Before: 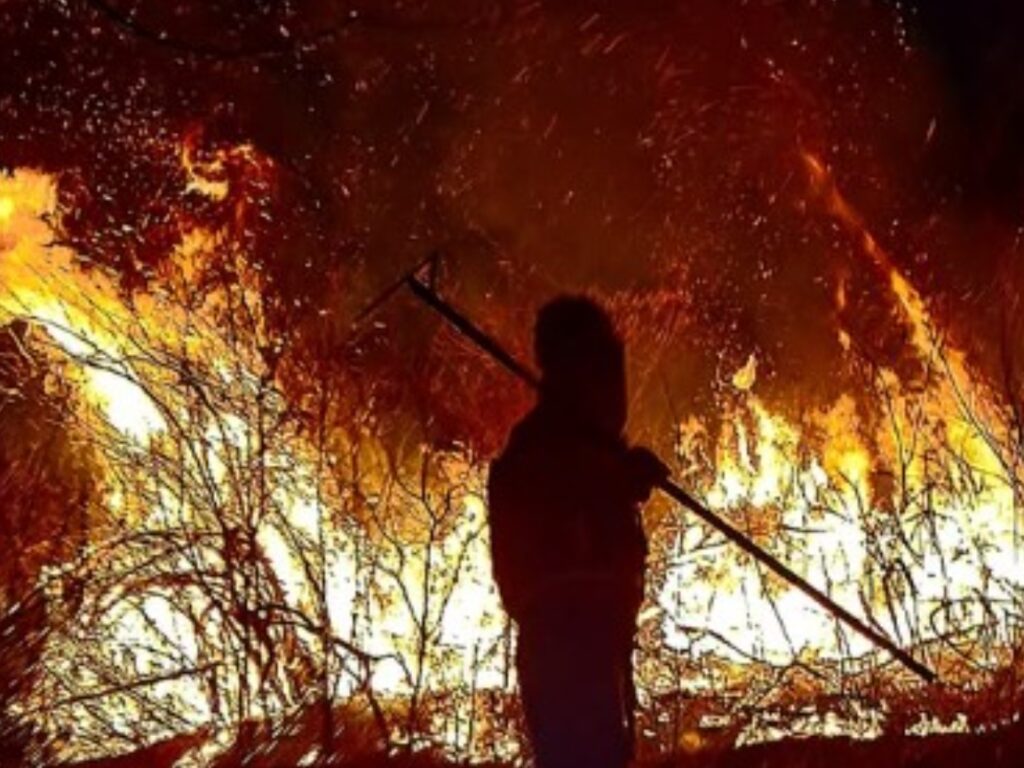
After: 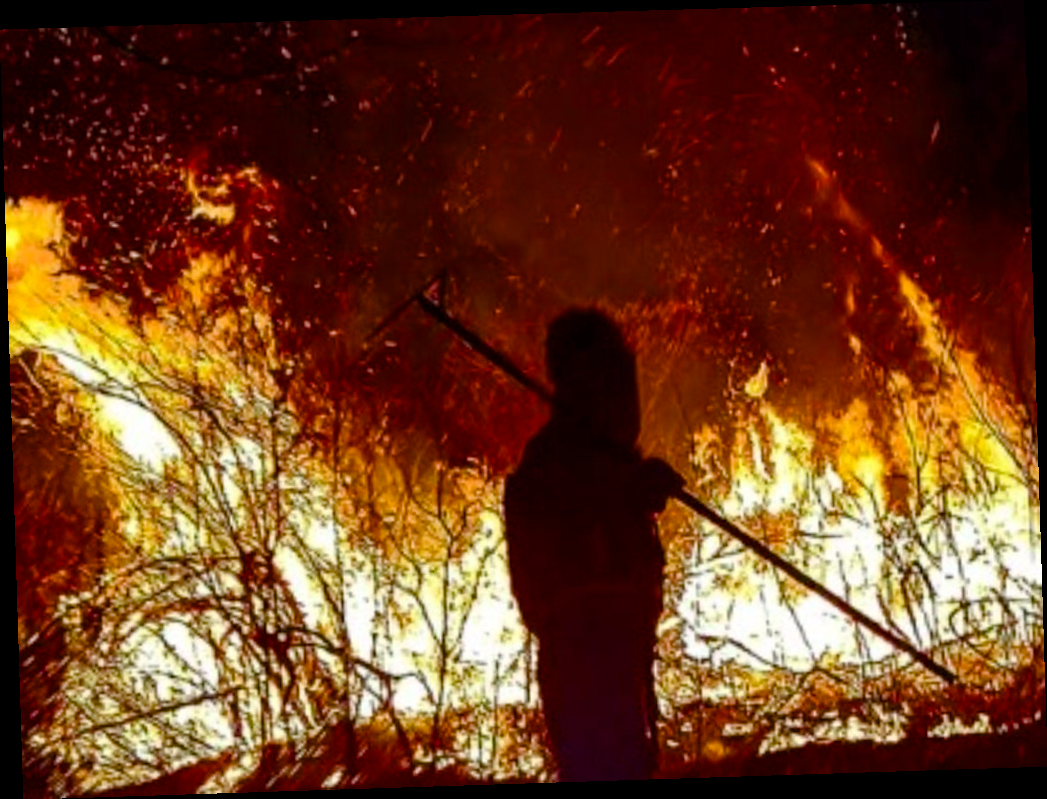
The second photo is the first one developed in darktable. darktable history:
color balance rgb: perceptual saturation grading › global saturation 35%, perceptual saturation grading › highlights -30%, perceptual saturation grading › shadows 35%, perceptual brilliance grading › global brilliance 3%, perceptual brilliance grading › highlights -3%, perceptual brilliance grading › shadows 3%
rotate and perspective: rotation -1.77°, lens shift (horizontal) 0.004, automatic cropping off
